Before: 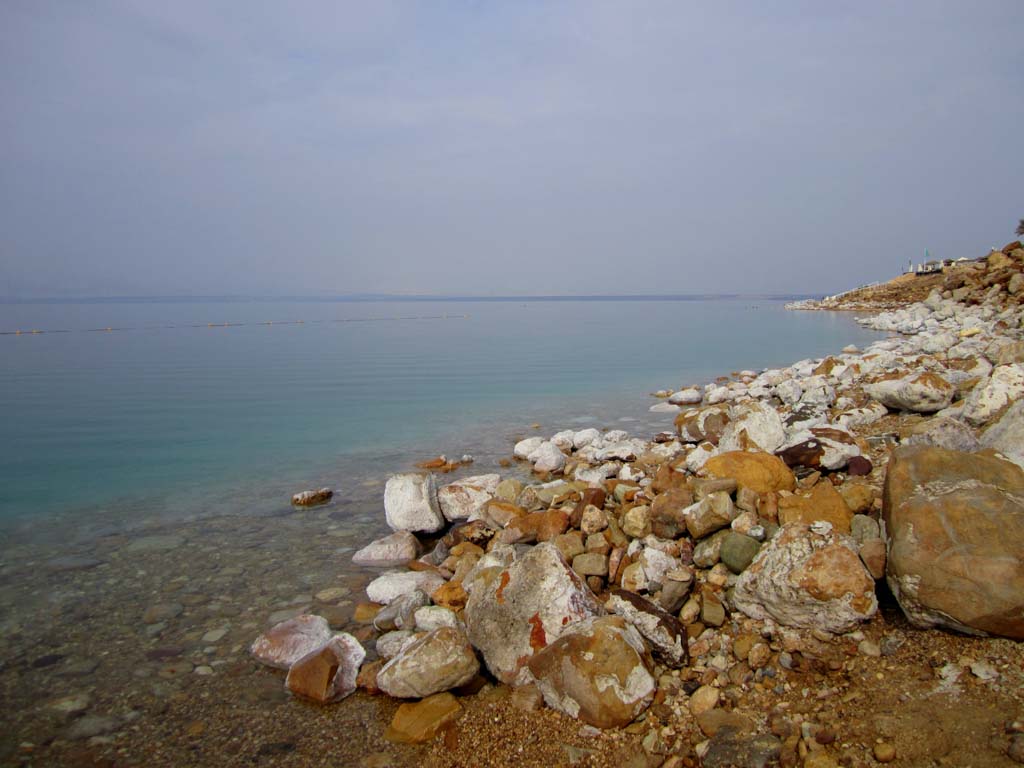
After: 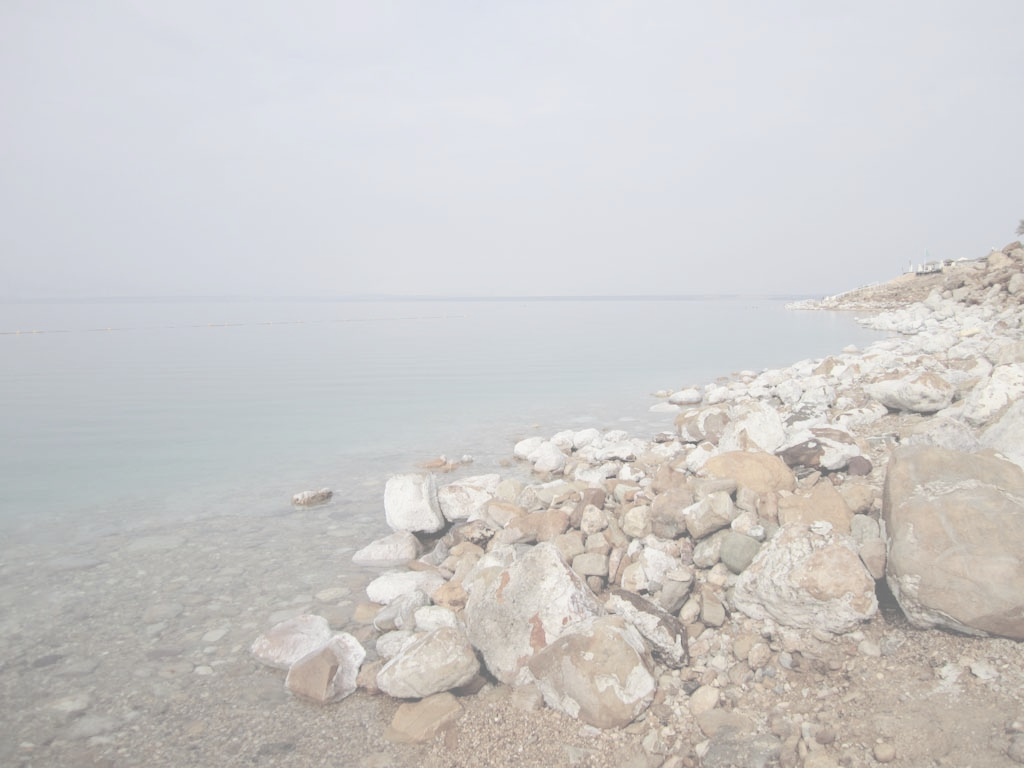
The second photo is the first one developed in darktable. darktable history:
exposure: black level correction 0, exposure 0.891 EV, compensate exposure bias true, compensate highlight preservation false
contrast brightness saturation: contrast -0.314, brightness 0.734, saturation -0.776
